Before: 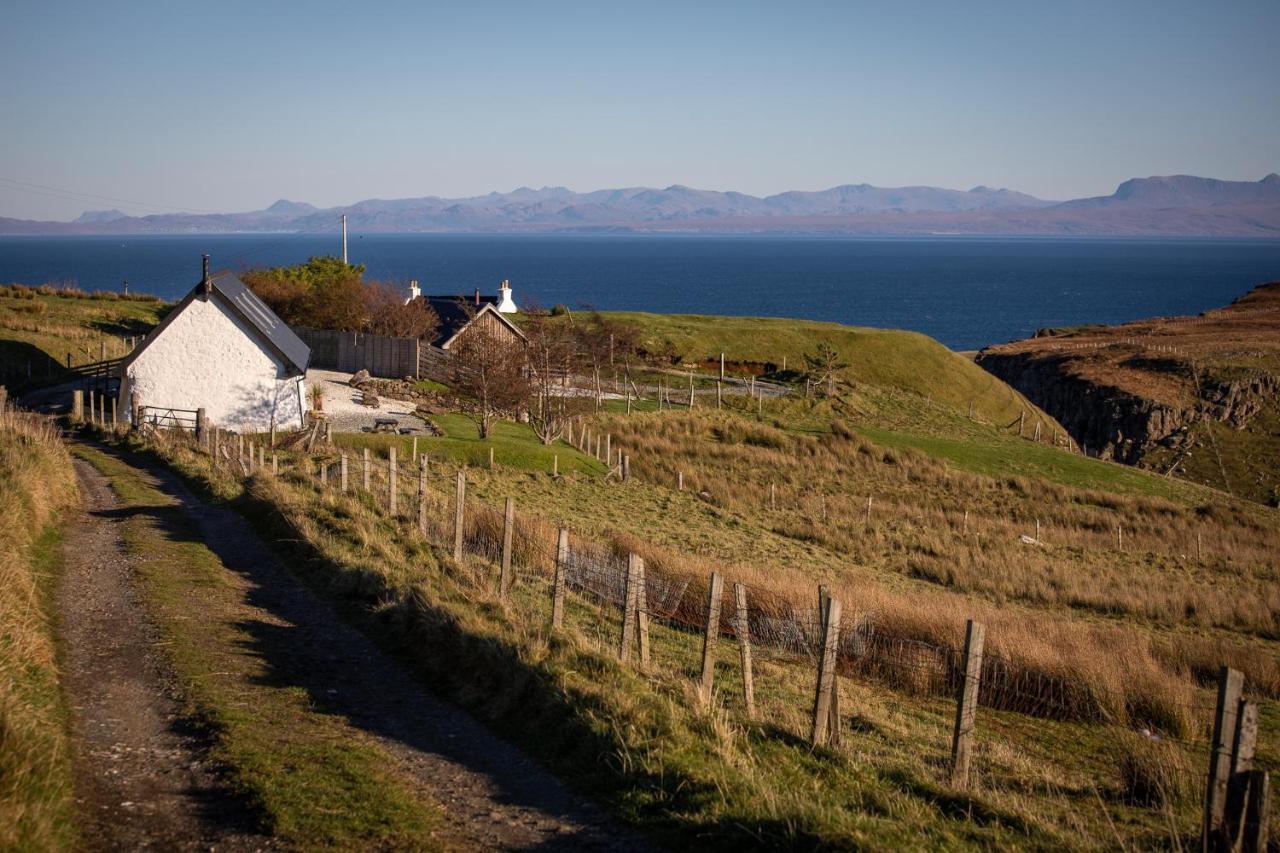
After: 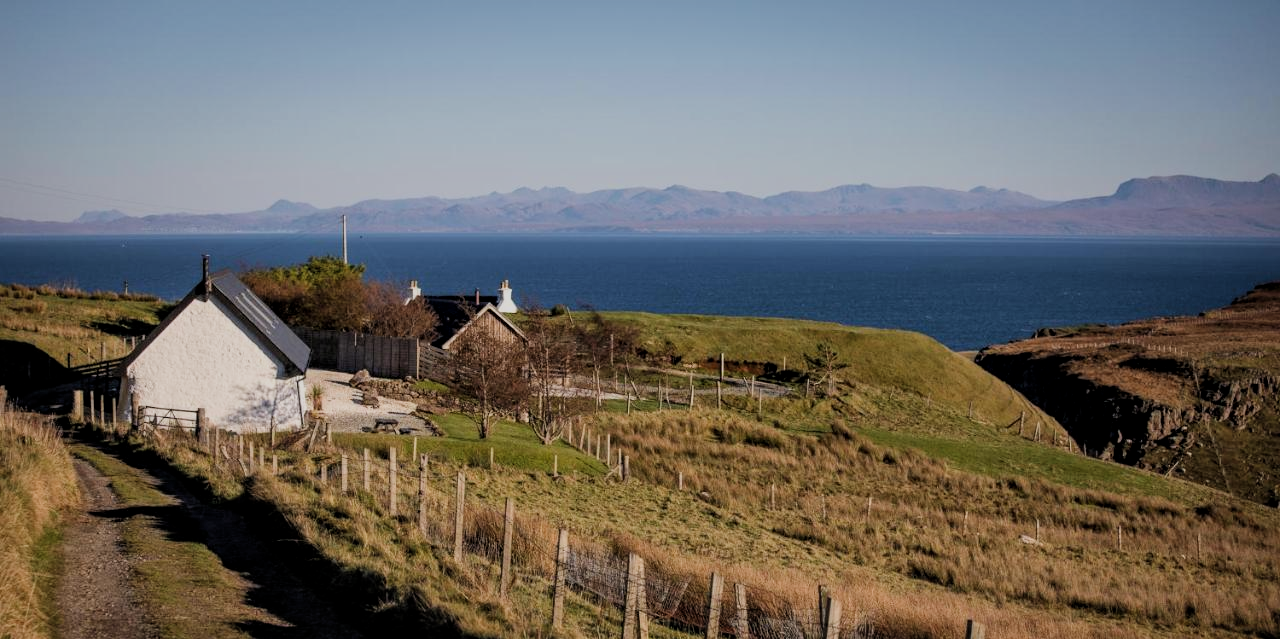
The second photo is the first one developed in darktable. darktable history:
crop: bottom 24.983%
filmic rgb: black relative exposure -7.65 EV, white relative exposure 4.56 EV, hardness 3.61, color science v4 (2020)
local contrast: mode bilateral grid, contrast 20, coarseness 51, detail 119%, midtone range 0.2
